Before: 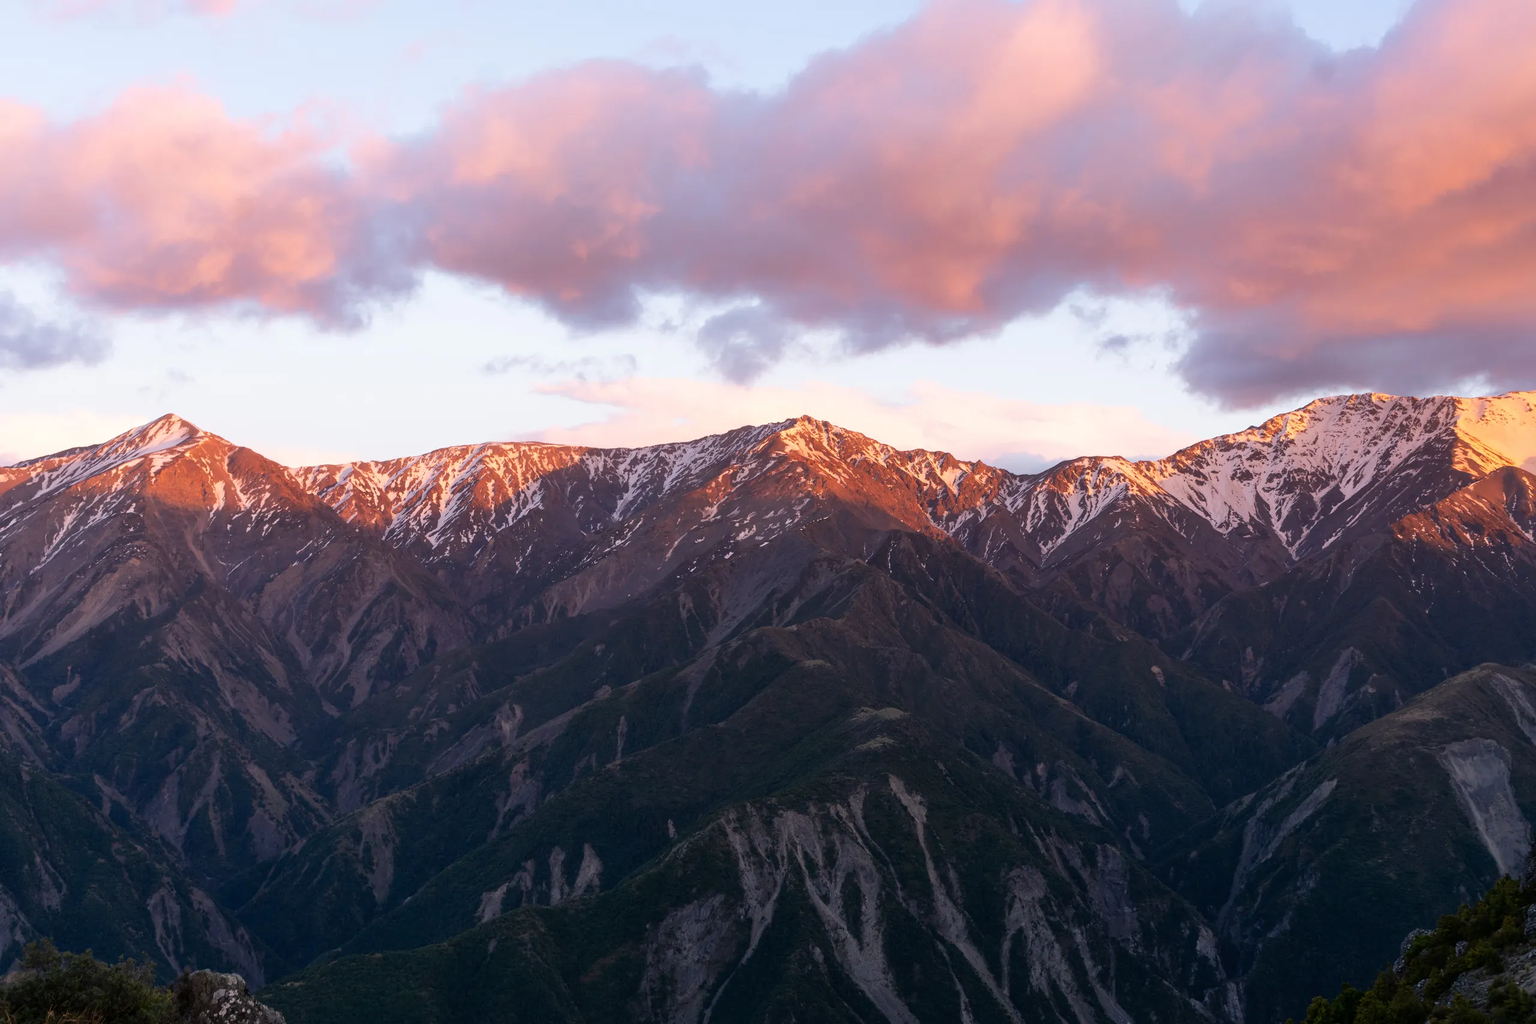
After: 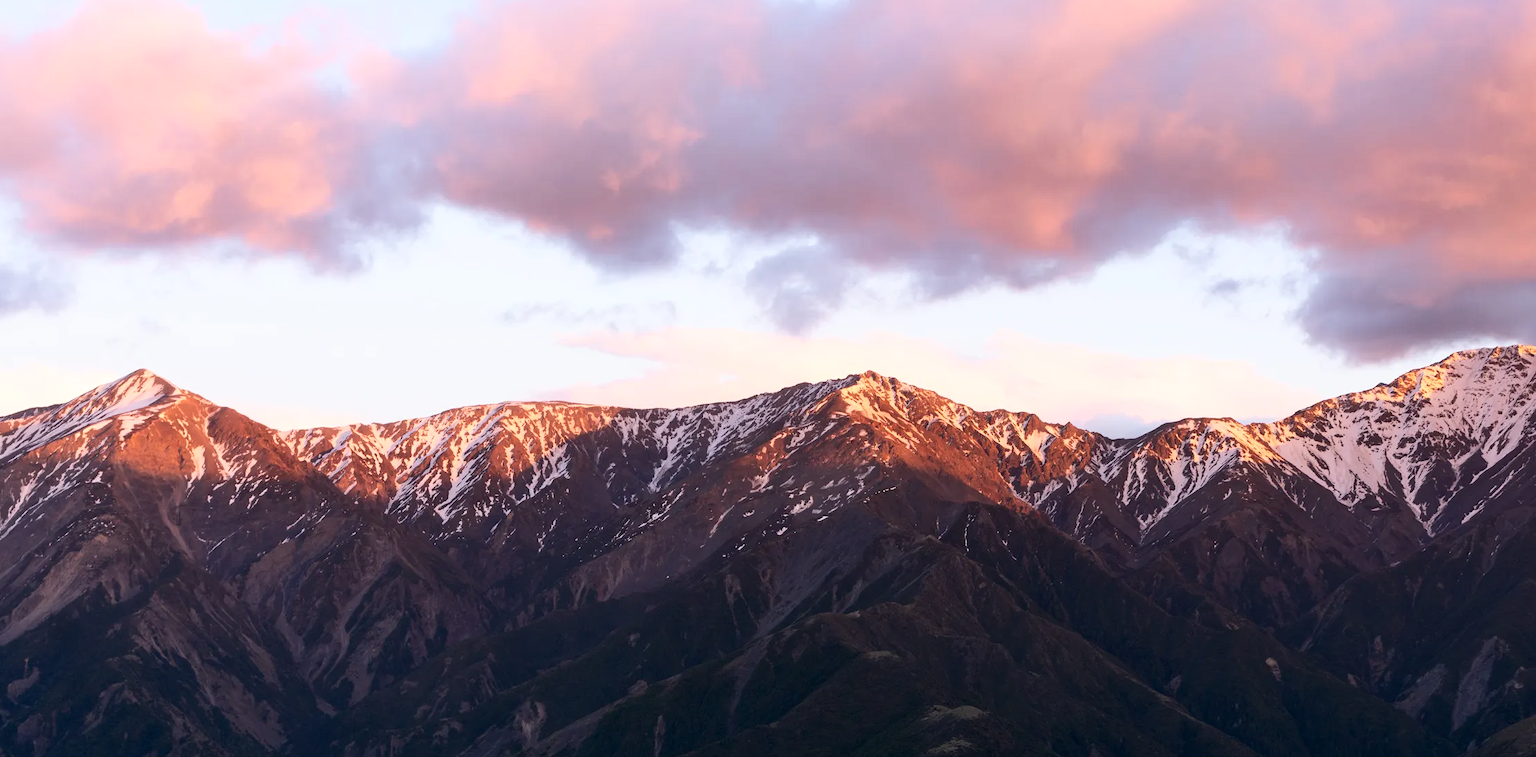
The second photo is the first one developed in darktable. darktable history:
crop: left 3.015%, top 8.969%, right 9.647%, bottom 26.457%
contrast brightness saturation: contrast 0.22
